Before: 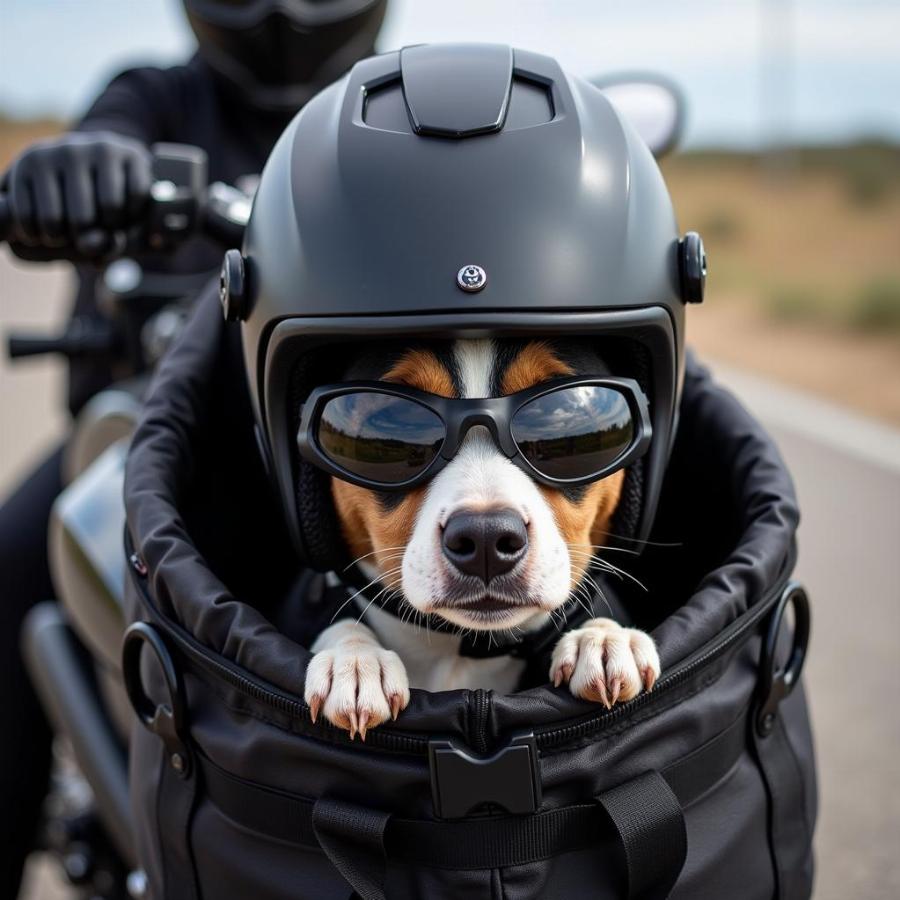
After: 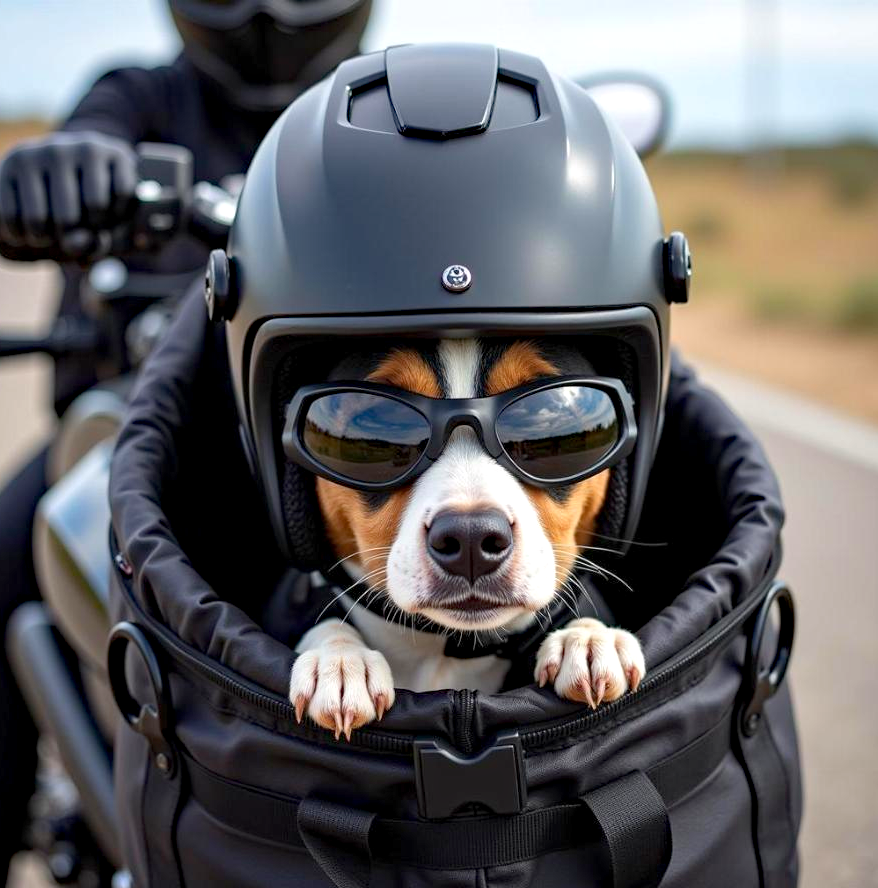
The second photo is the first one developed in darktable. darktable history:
crop and rotate: left 1.774%, right 0.633%, bottom 1.28%
haze removal: compatibility mode true, adaptive false
color balance rgb: contrast -10%
exposure: black level correction 0.001, exposure 0.5 EV, compensate exposure bias true, compensate highlight preservation false
